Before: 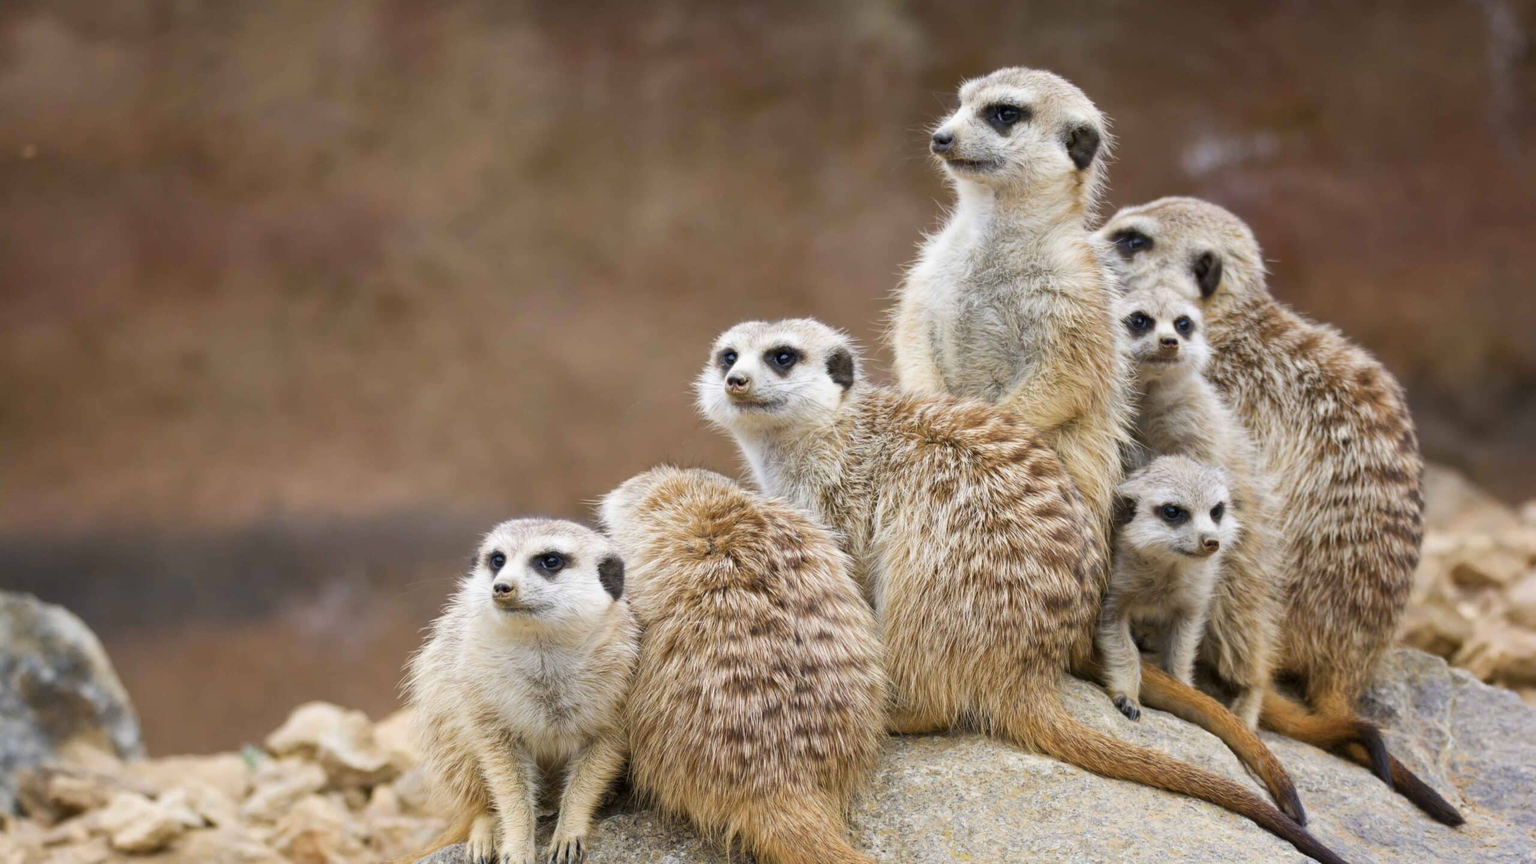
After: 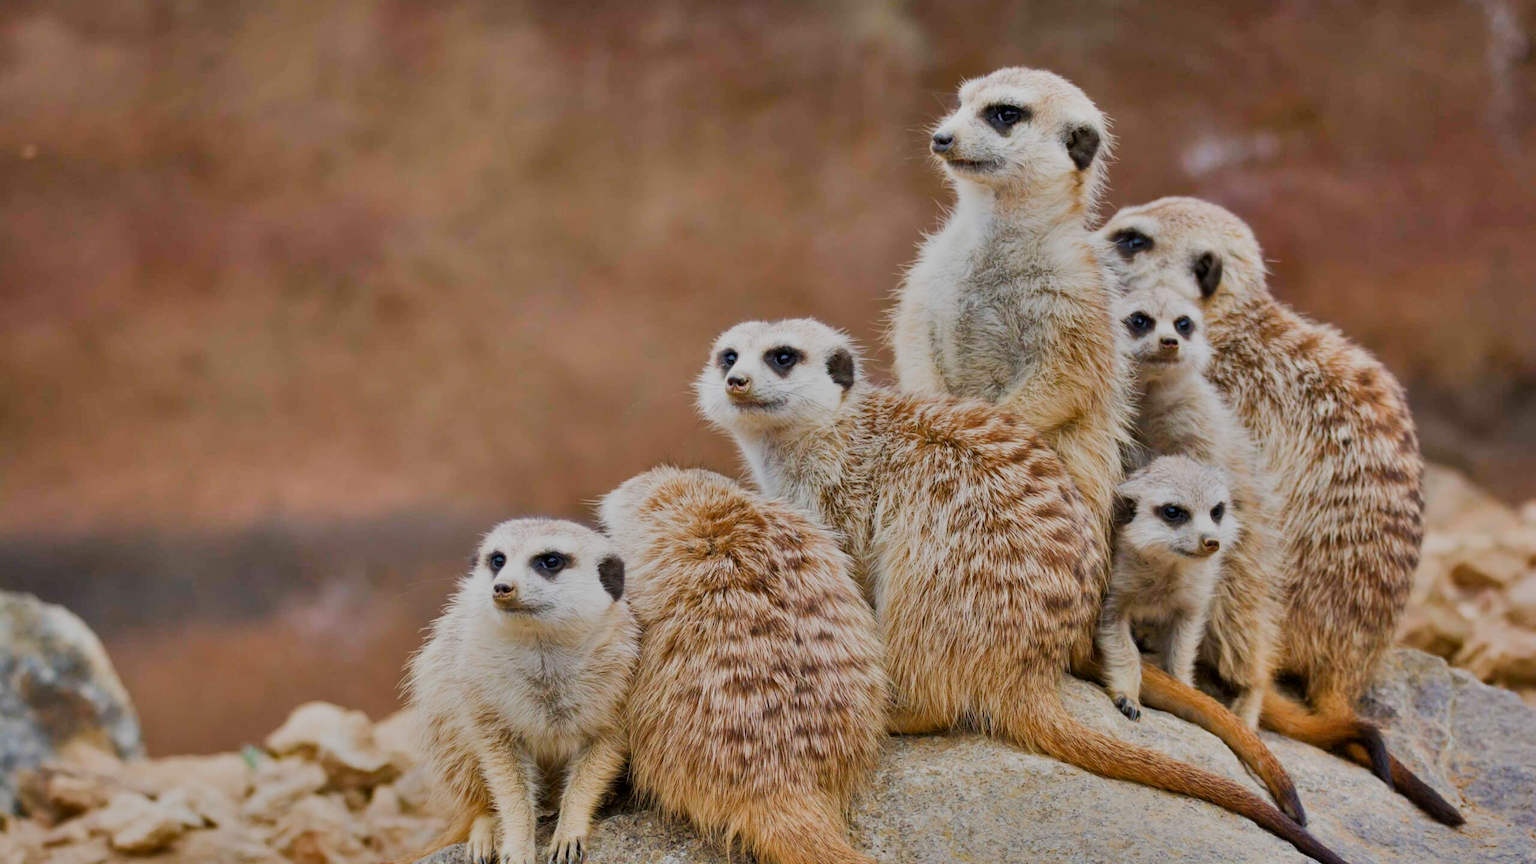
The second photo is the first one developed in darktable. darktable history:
exposure: exposure 0.376 EV, compensate highlight preservation false
shadows and highlights: shadows 80.73, white point adjustment -9.07, highlights -61.46, soften with gaussian
filmic rgb: black relative exposure -13 EV, threshold 3 EV, target white luminance 85%, hardness 6.3, latitude 42.11%, contrast 0.858, shadows ↔ highlights balance 8.63%, color science v4 (2020), enable highlight reconstruction true
tone equalizer: -8 EV -0.417 EV, -7 EV -0.389 EV, -6 EV -0.333 EV, -5 EV -0.222 EV, -3 EV 0.222 EV, -2 EV 0.333 EV, -1 EV 0.389 EV, +0 EV 0.417 EV, edges refinement/feathering 500, mask exposure compensation -1.57 EV, preserve details no
